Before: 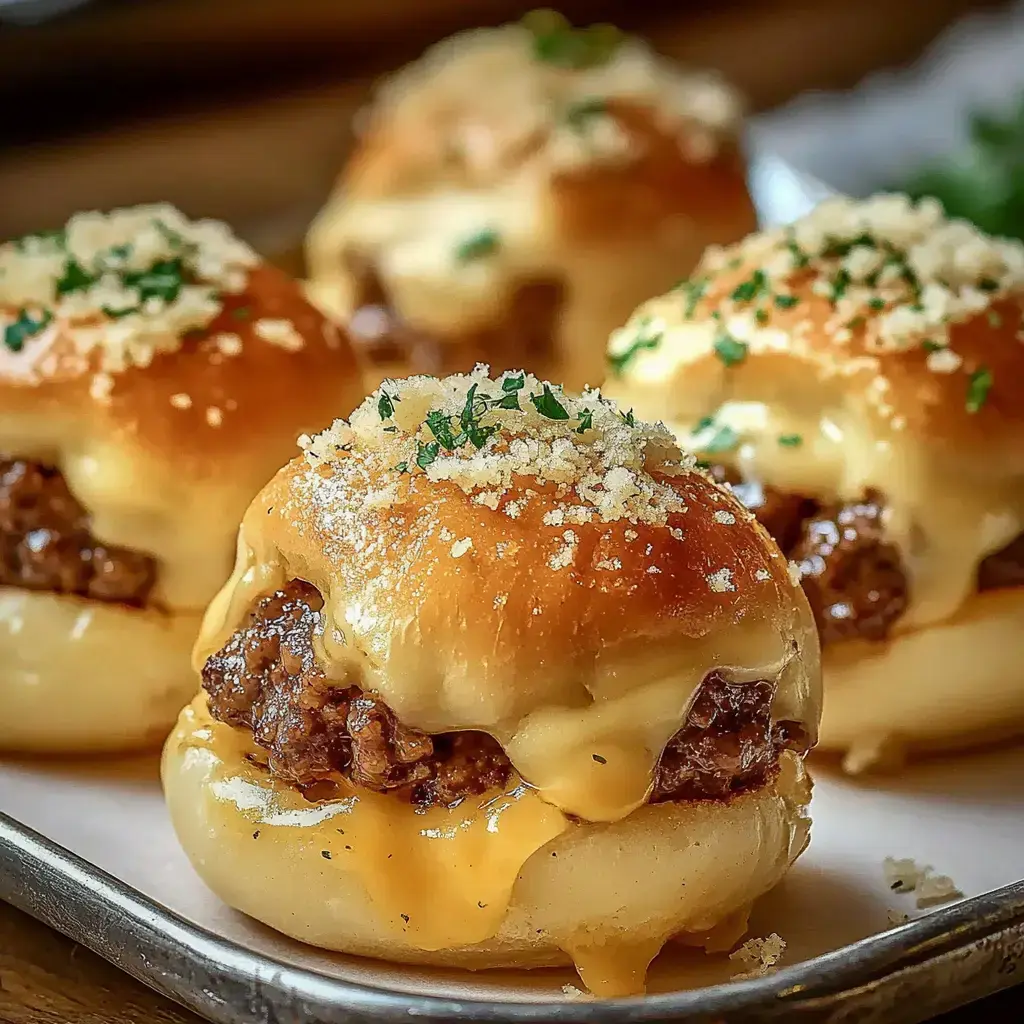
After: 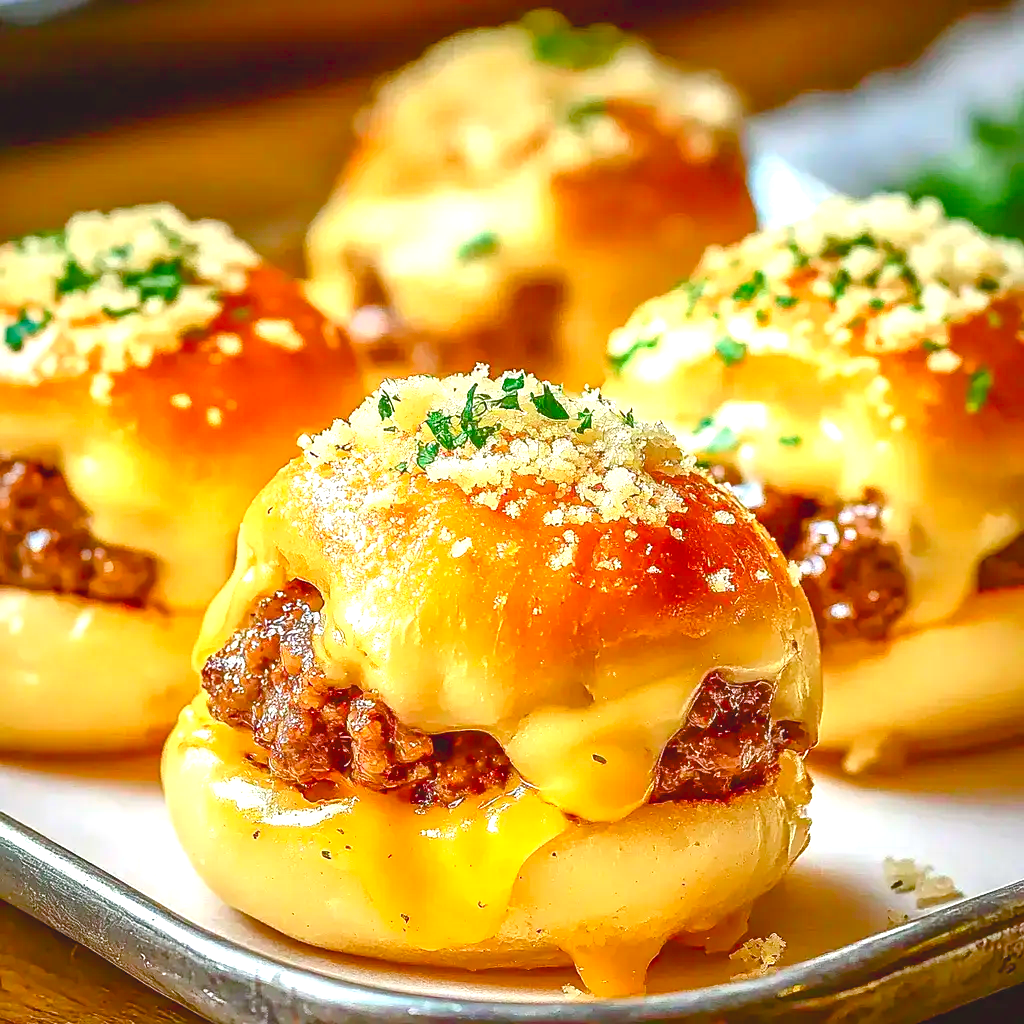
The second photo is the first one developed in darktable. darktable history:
exposure: black level correction 0, exposure 1.446 EV, compensate highlight preservation false
color balance rgb: perceptual saturation grading › global saturation 20%, perceptual saturation grading › highlights -25.212%, perceptual saturation grading › shadows 50.505%, global vibrance 20%
contrast brightness saturation: contrast -0.199, saturation 0.189
